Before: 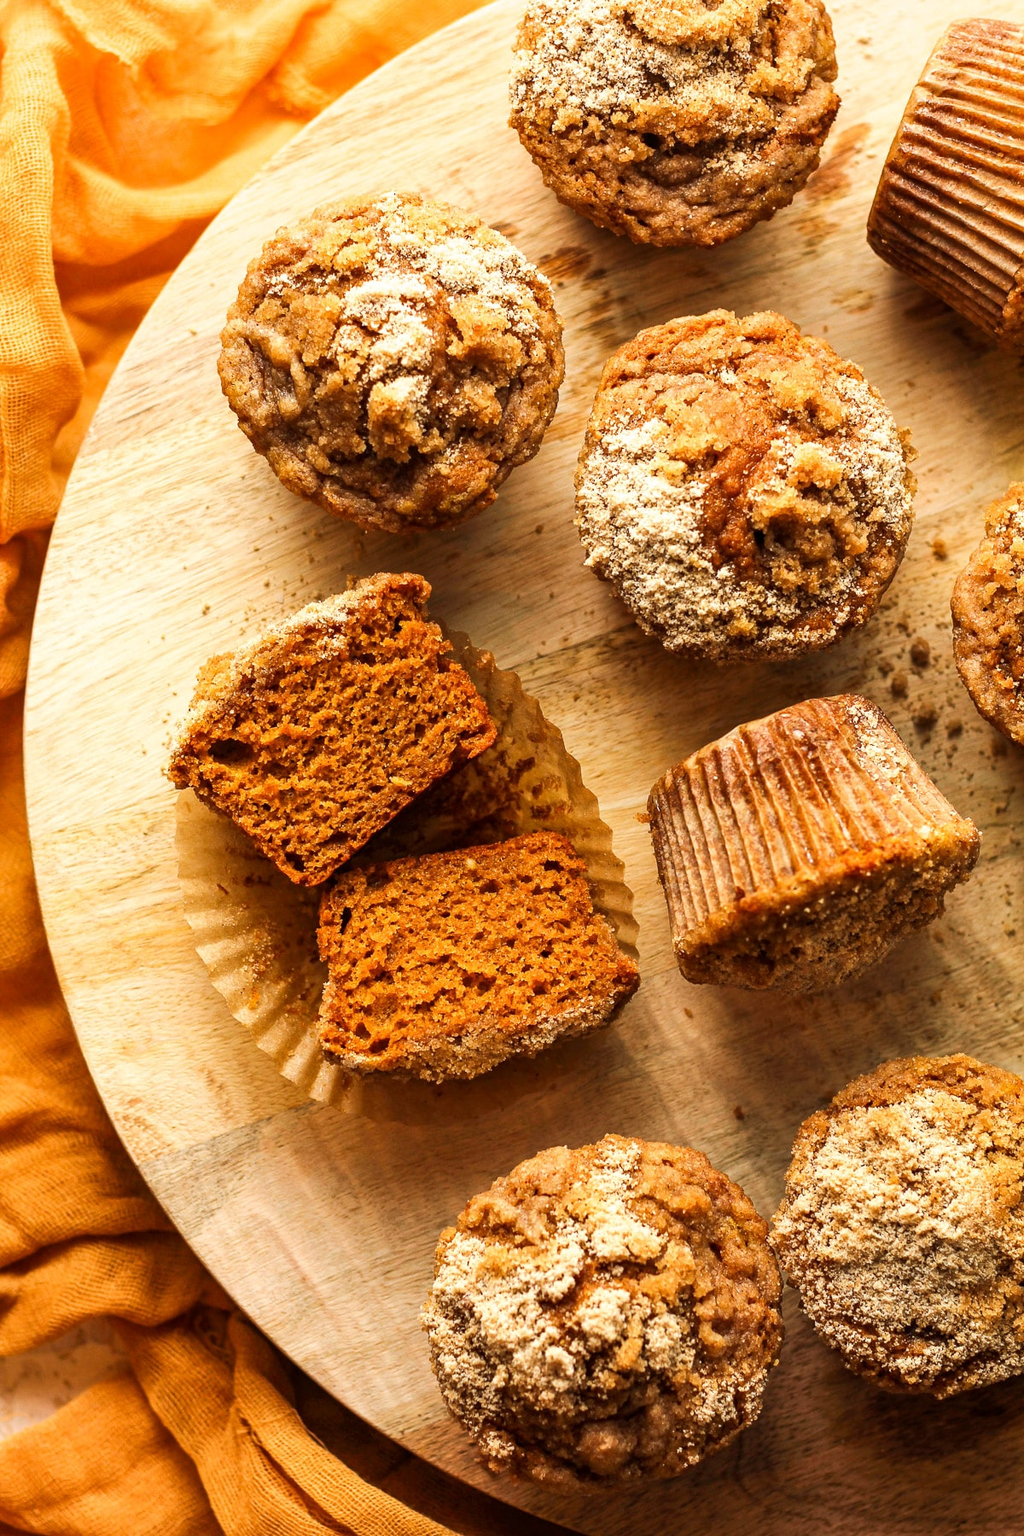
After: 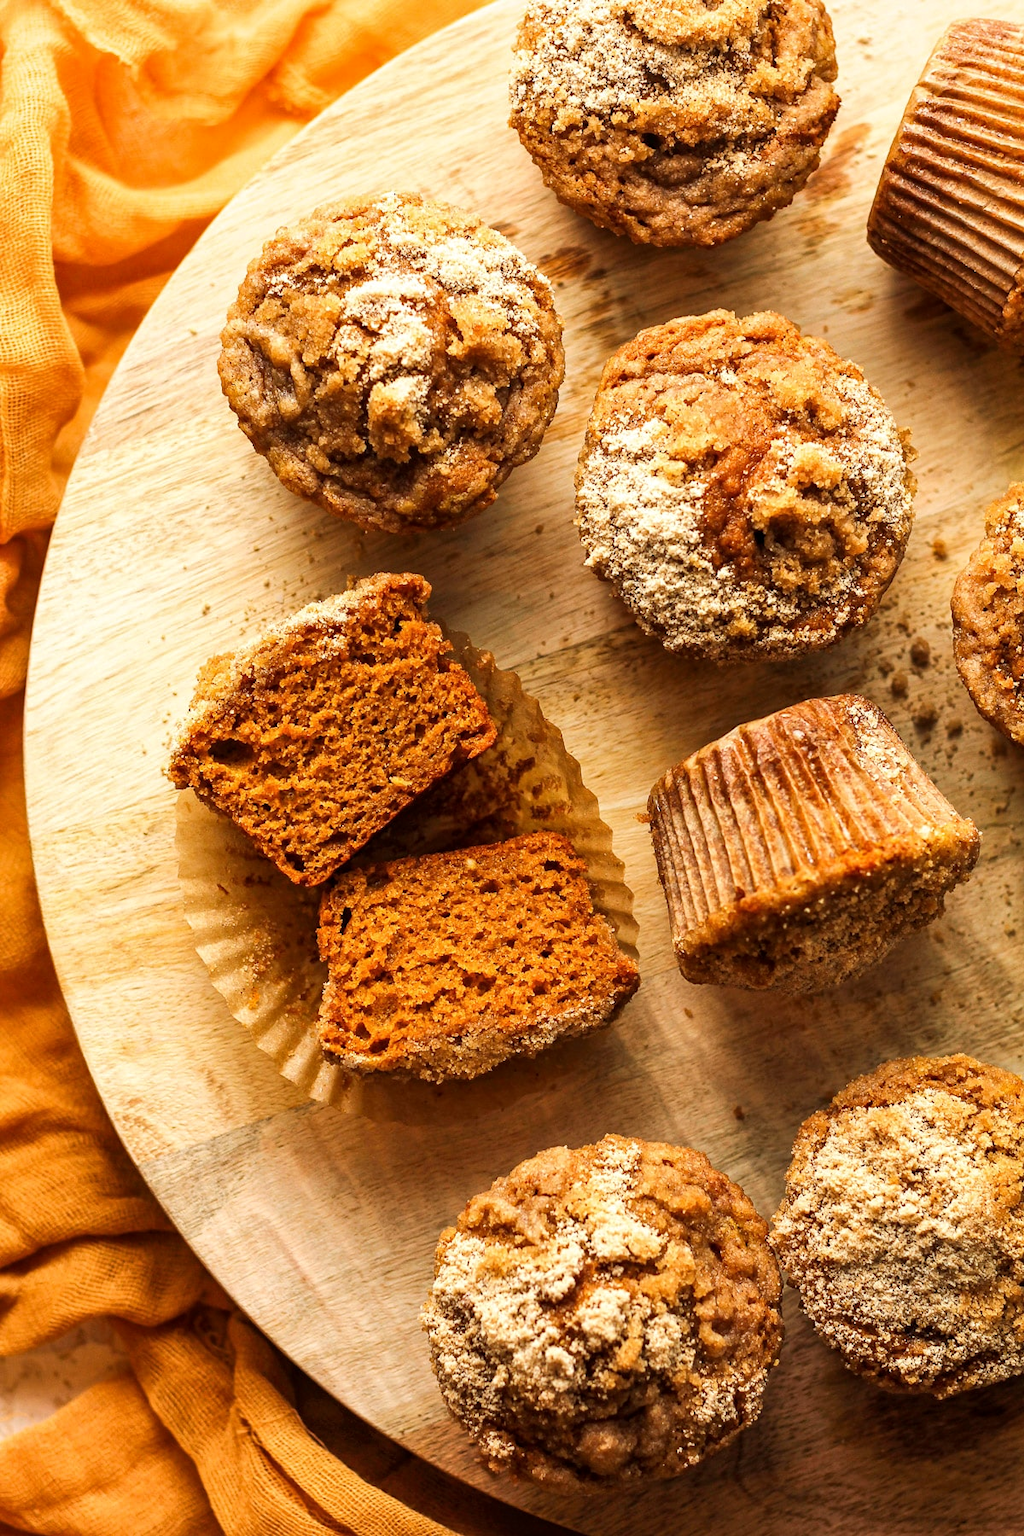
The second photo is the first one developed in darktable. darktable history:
local contrast: mode bilateral grid, contrast 9, coarseness 25, detail 115%, midtone range 0.2
